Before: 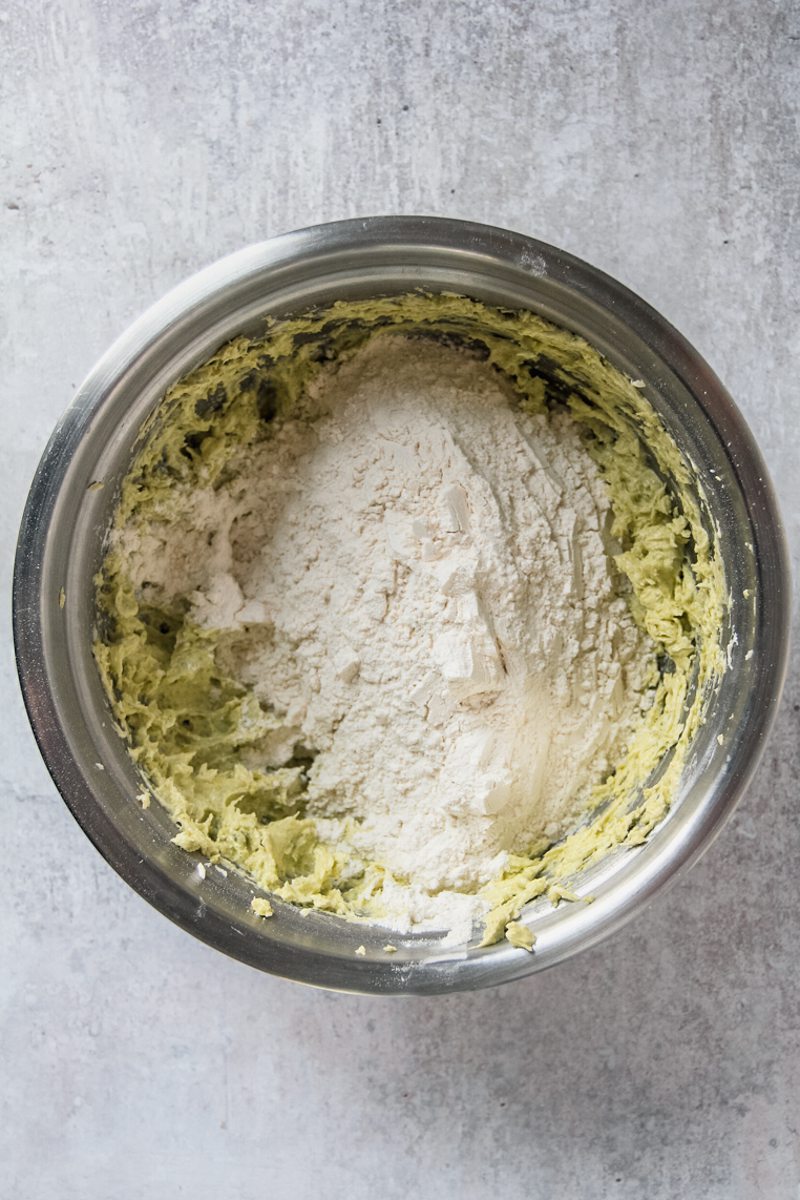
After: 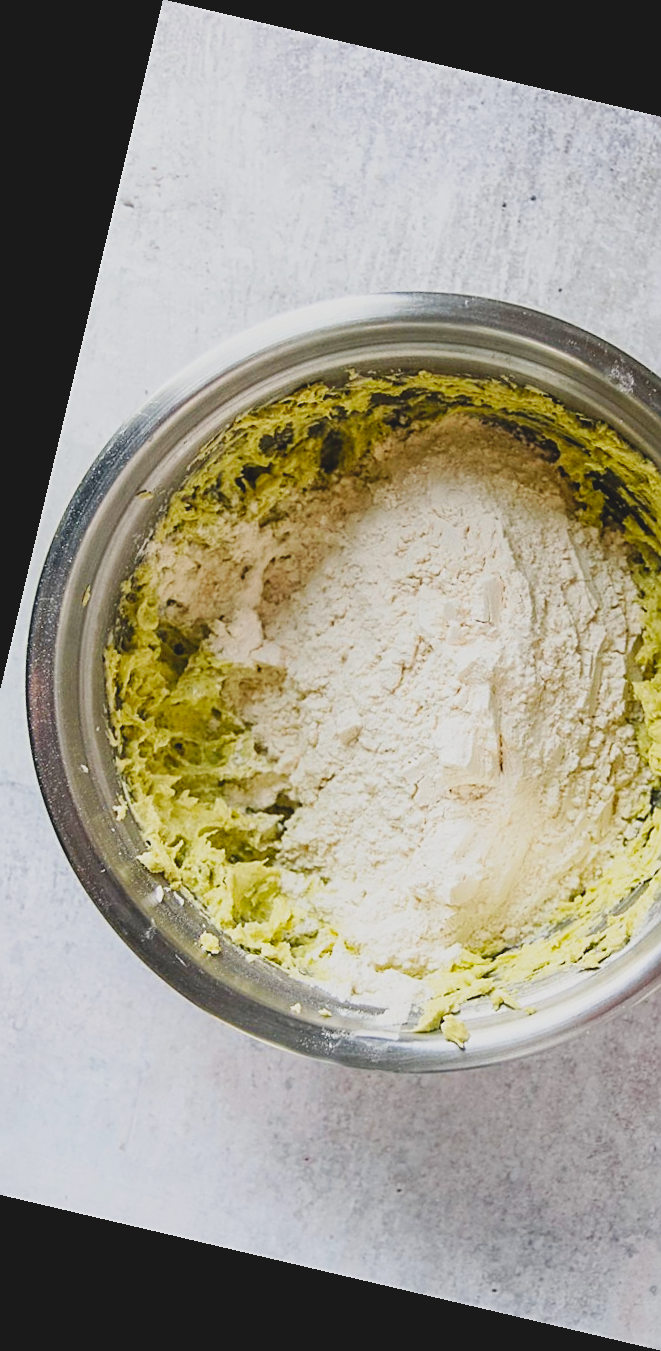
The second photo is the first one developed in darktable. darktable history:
base curve: curves: ch0 [(0, 0) (0.032, 0.025) (0.121, 0.166) (0.206, 0.329) (0.605, 0.79) (1, 1)], preserve colors none
sharpen: on, module defaults
contrast brightness saturation: contrast -0.19, saturation 0.19
crop: left 10.644%, right 26.528%
rotate and perspective: rotation 13.27°, automatic cropping off
exposure: black level correction 0.001, compensate highlight preservation false
